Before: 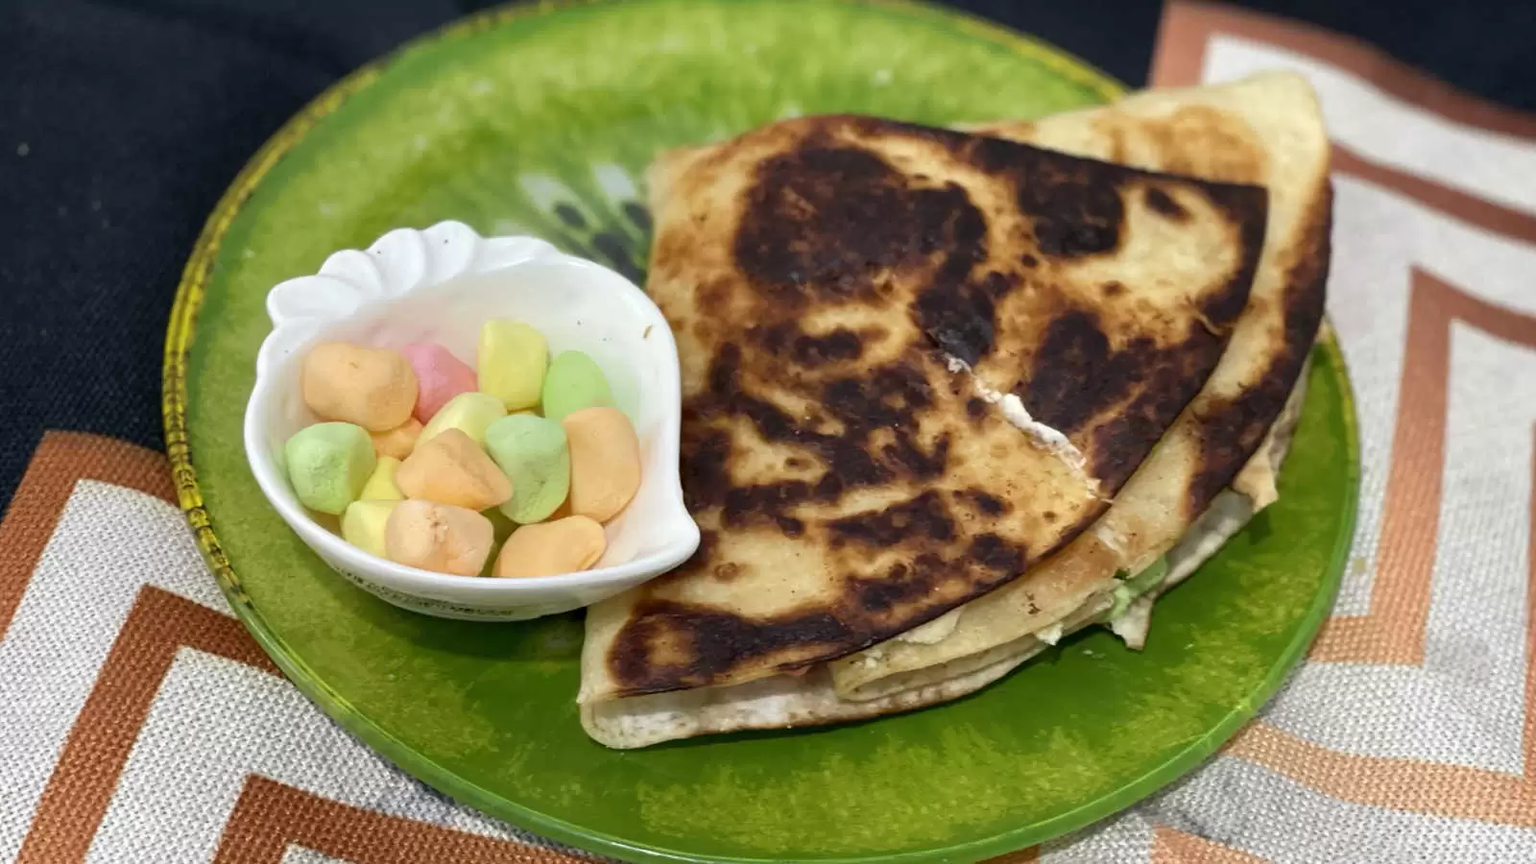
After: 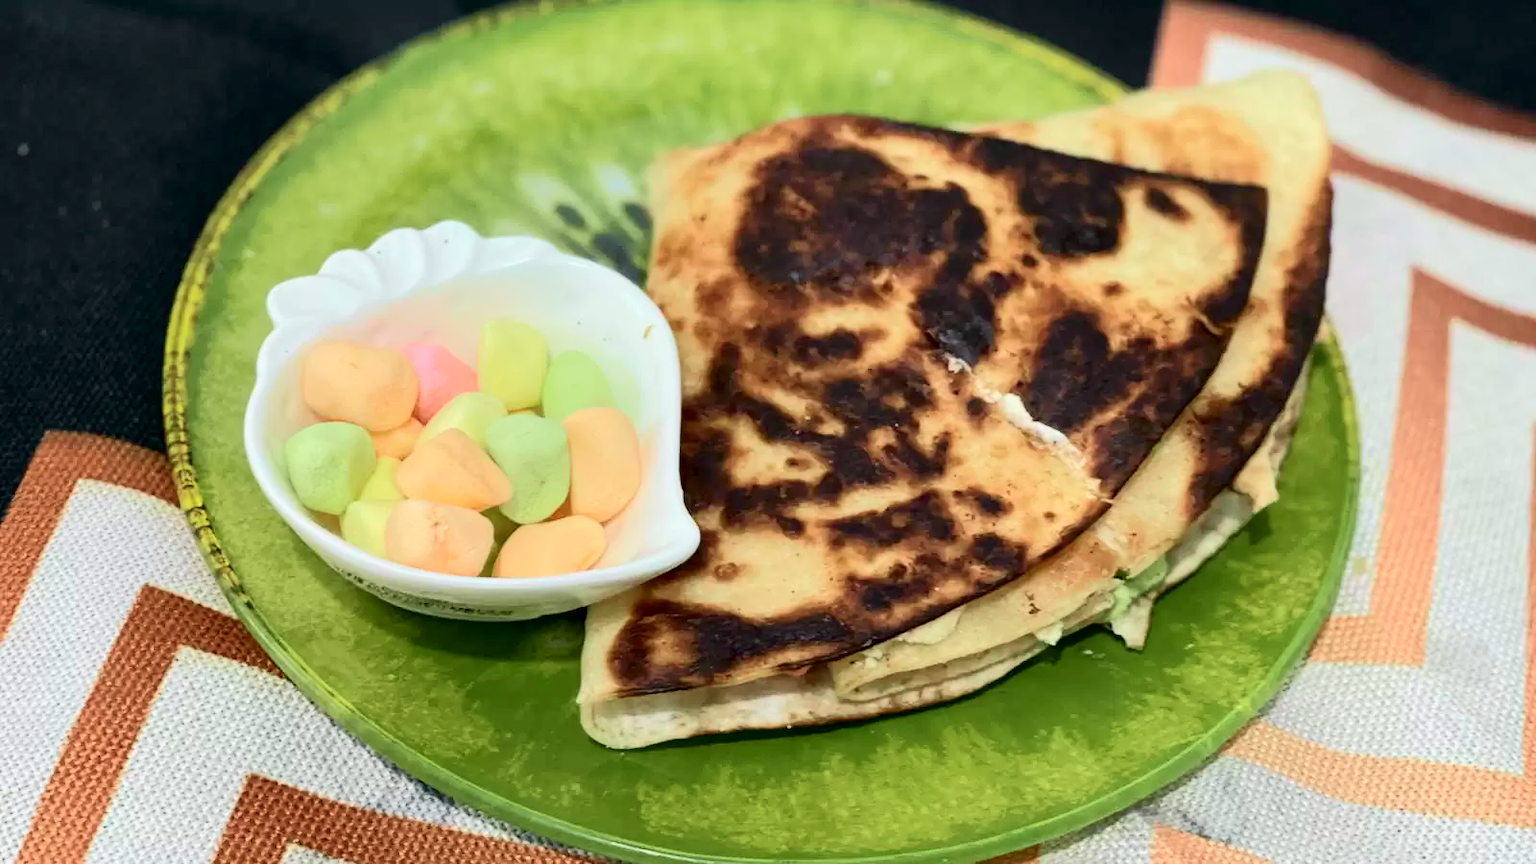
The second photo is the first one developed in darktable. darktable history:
tone curve: curves: ch0 [(0, 0) (0.037, 0.011) (0.135, 0.093) (0.266, 0.281) (0.461, 0.555) (0.581, 0.716) (0.675, 0.793) (0.767, 0.849) (0.91, 0.924) (1, 0.979)]; ch1 [(0, 0) (0.292, 0.278) (0.431, 0.418) (0.493, 0.479) (0.506, 0.5) (0.532, 0.537) (0.562, 0.581) (0.641, 0.663) (0.754, 0.76) (1, 1)]; ch2 [(0, 0) (0.294, 0.3) (0.361, 0.372) (0.429, 0.445) (0.478, 0.486) (0.502, 0.498) (0.518, 0.522) (0.531, 0.549) (0.561, 0.59) (0.64, 0.655) (0.693, 0.706) (0.845, 0.833) (1, 0.951)], color space Lab, independent channels, preserve colors none
